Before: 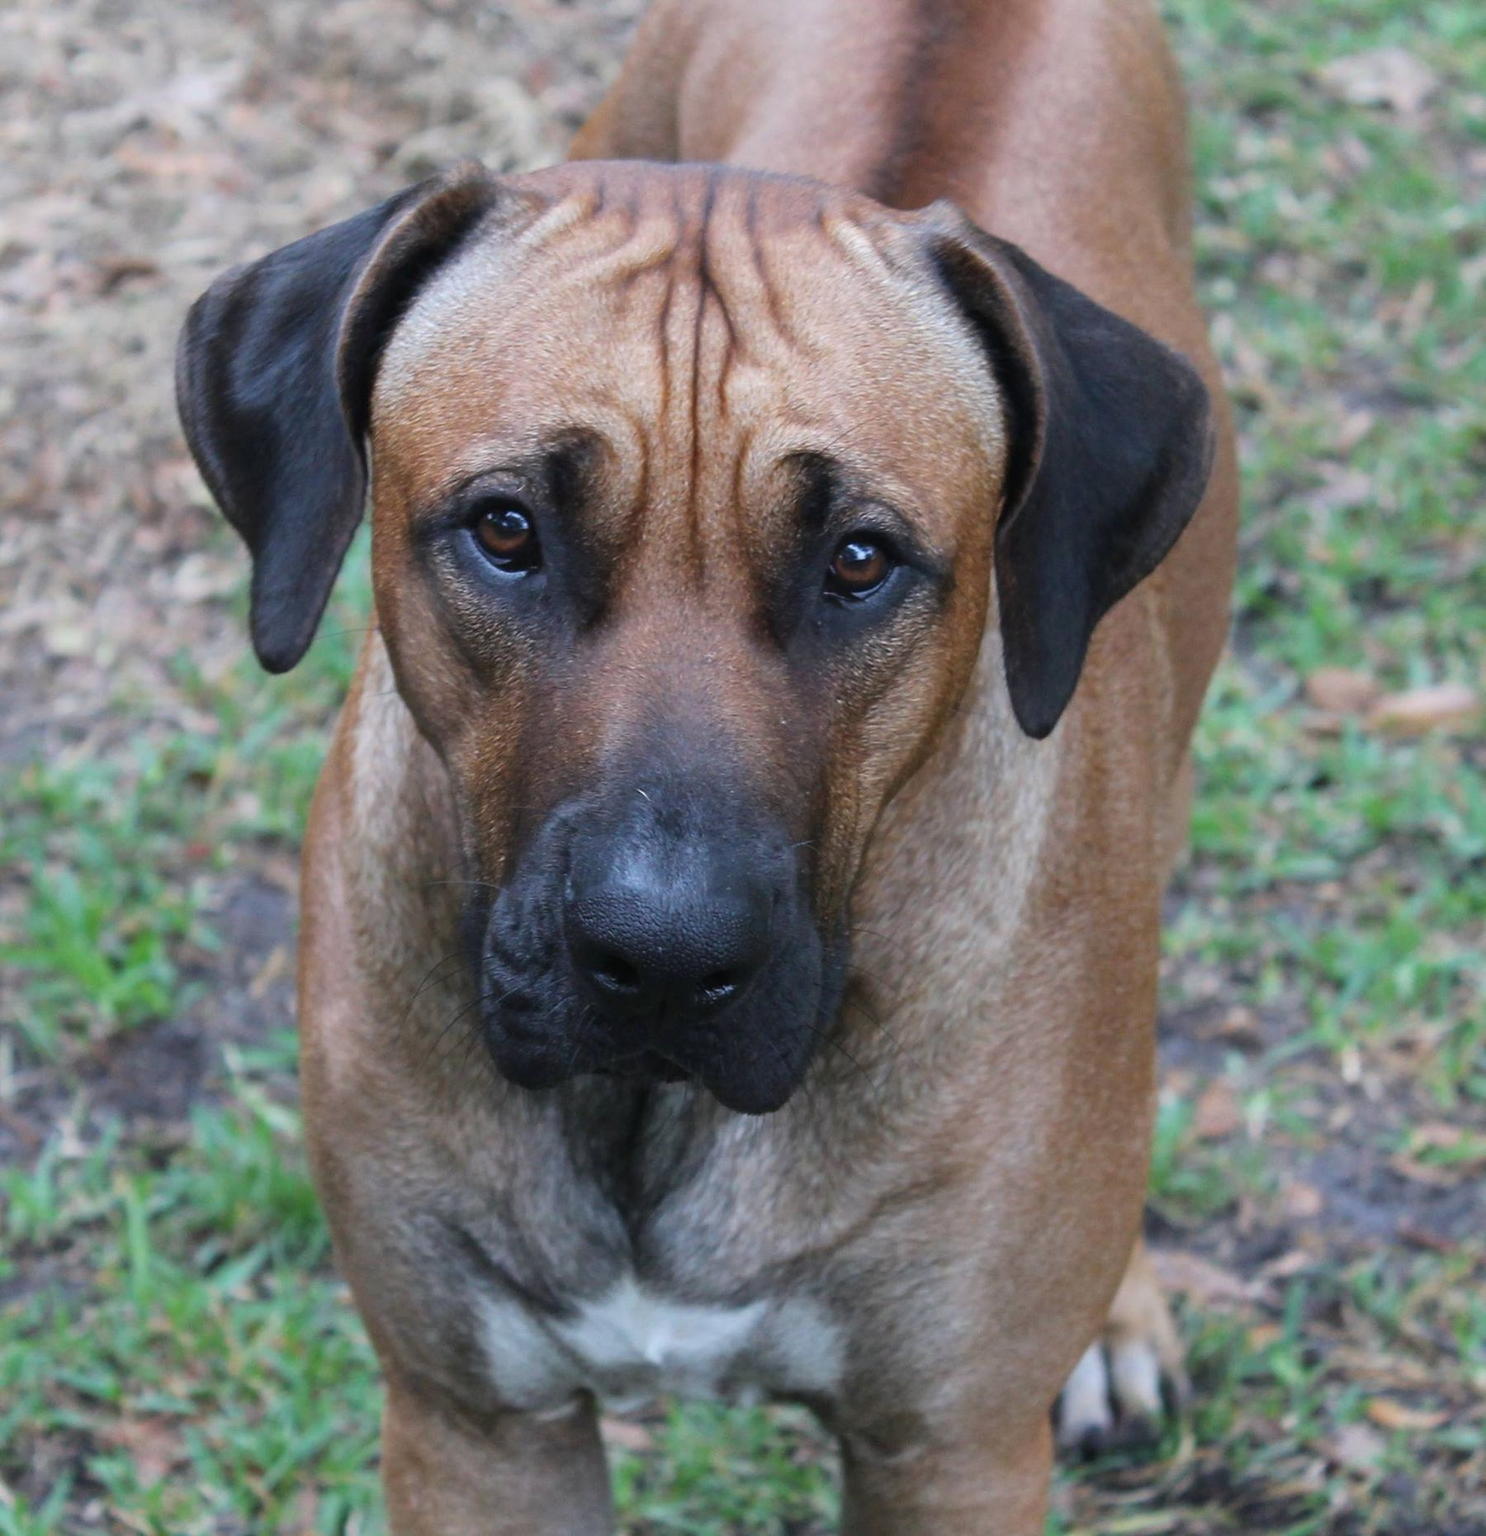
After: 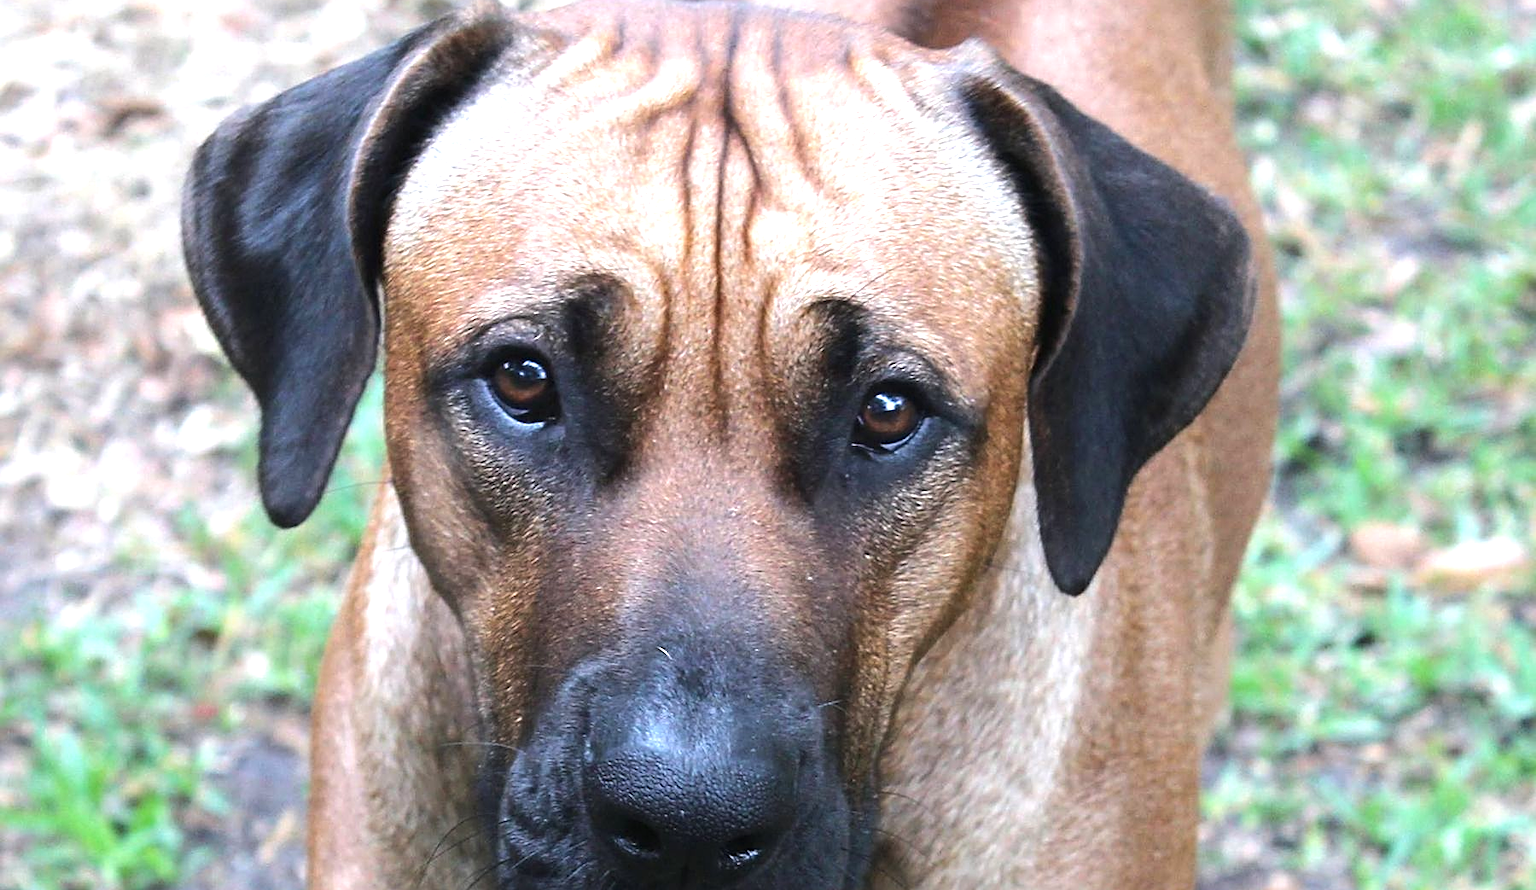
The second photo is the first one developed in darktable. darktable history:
crop and rotate: top 10.605%, bottom 33.274%
exposure: exposure 0.781 EV, compensate highlight preservation false
tone equalizer: -8 EV -0.417 EV, -7 EV -0.389 EV, -6 EV -0.333 EV, -5 EV -0.222 EV, -3 EV 0.222 EV, -2 EV 0.333 EV, -1 EV 0.389 EV, +0 EV 0.417 EV, edges refinement/feathering 500, mask exposure compensation -1.57 EV, preserve details no
sharpen: on, module defaults
